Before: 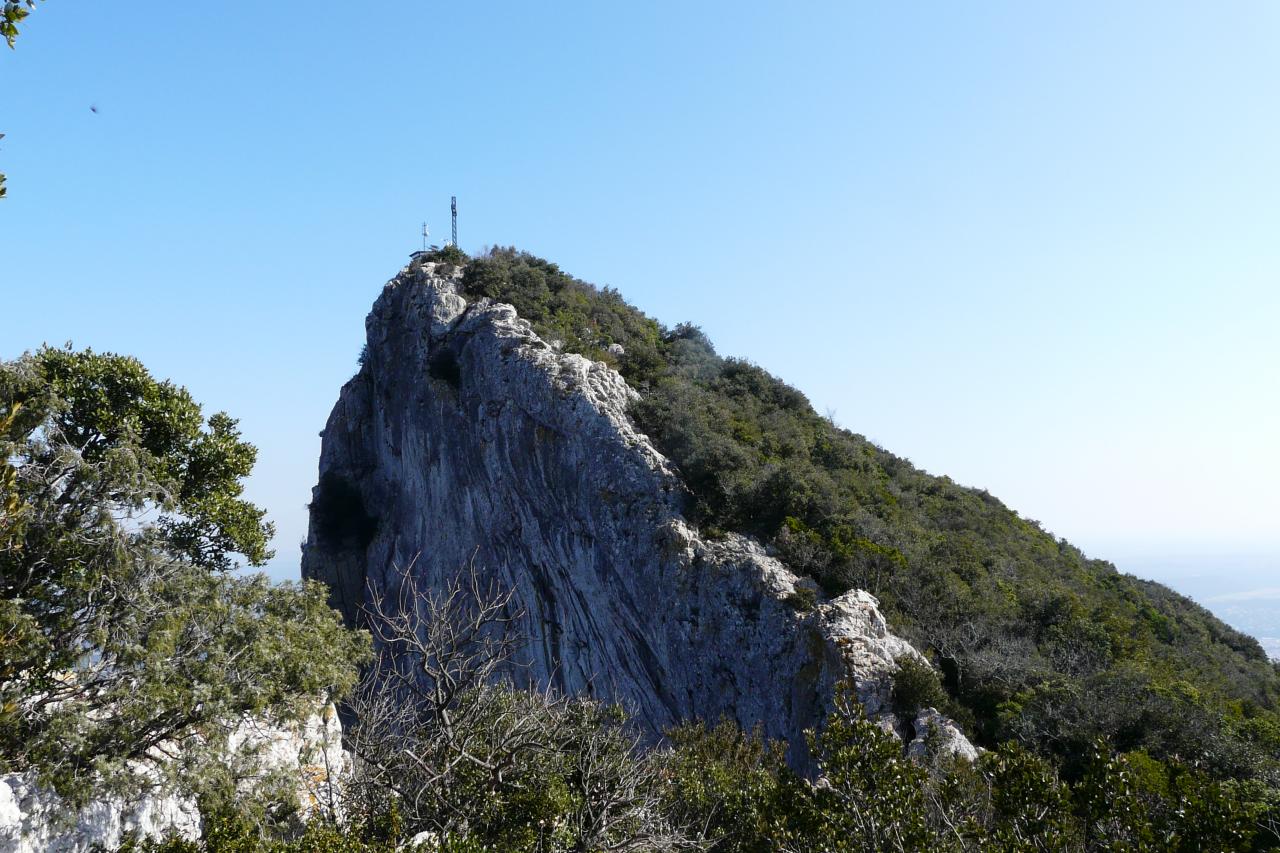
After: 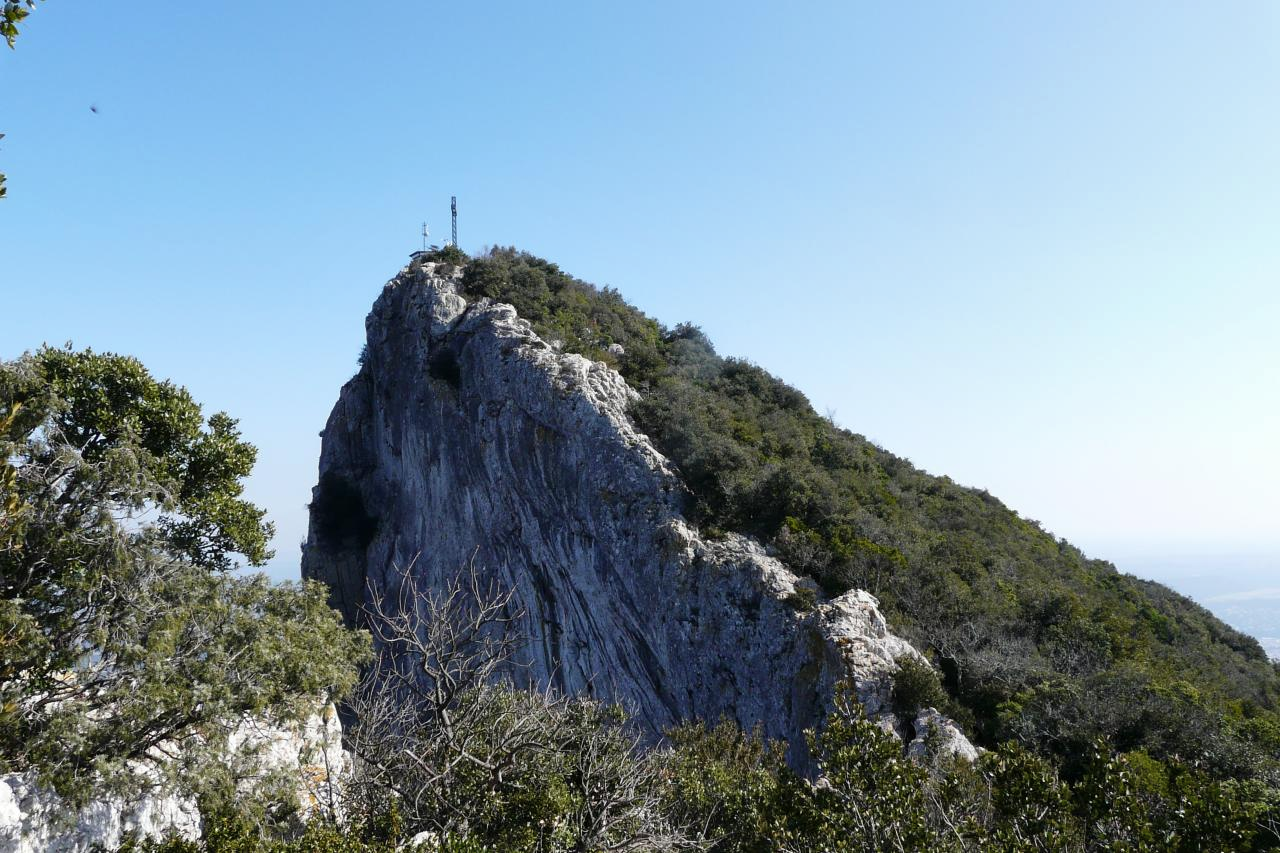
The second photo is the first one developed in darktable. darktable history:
contrast brightness saturation: saturation -0.05
shadows and highlights: shadows 37.27, highlights -28.18, soften with gaussian
